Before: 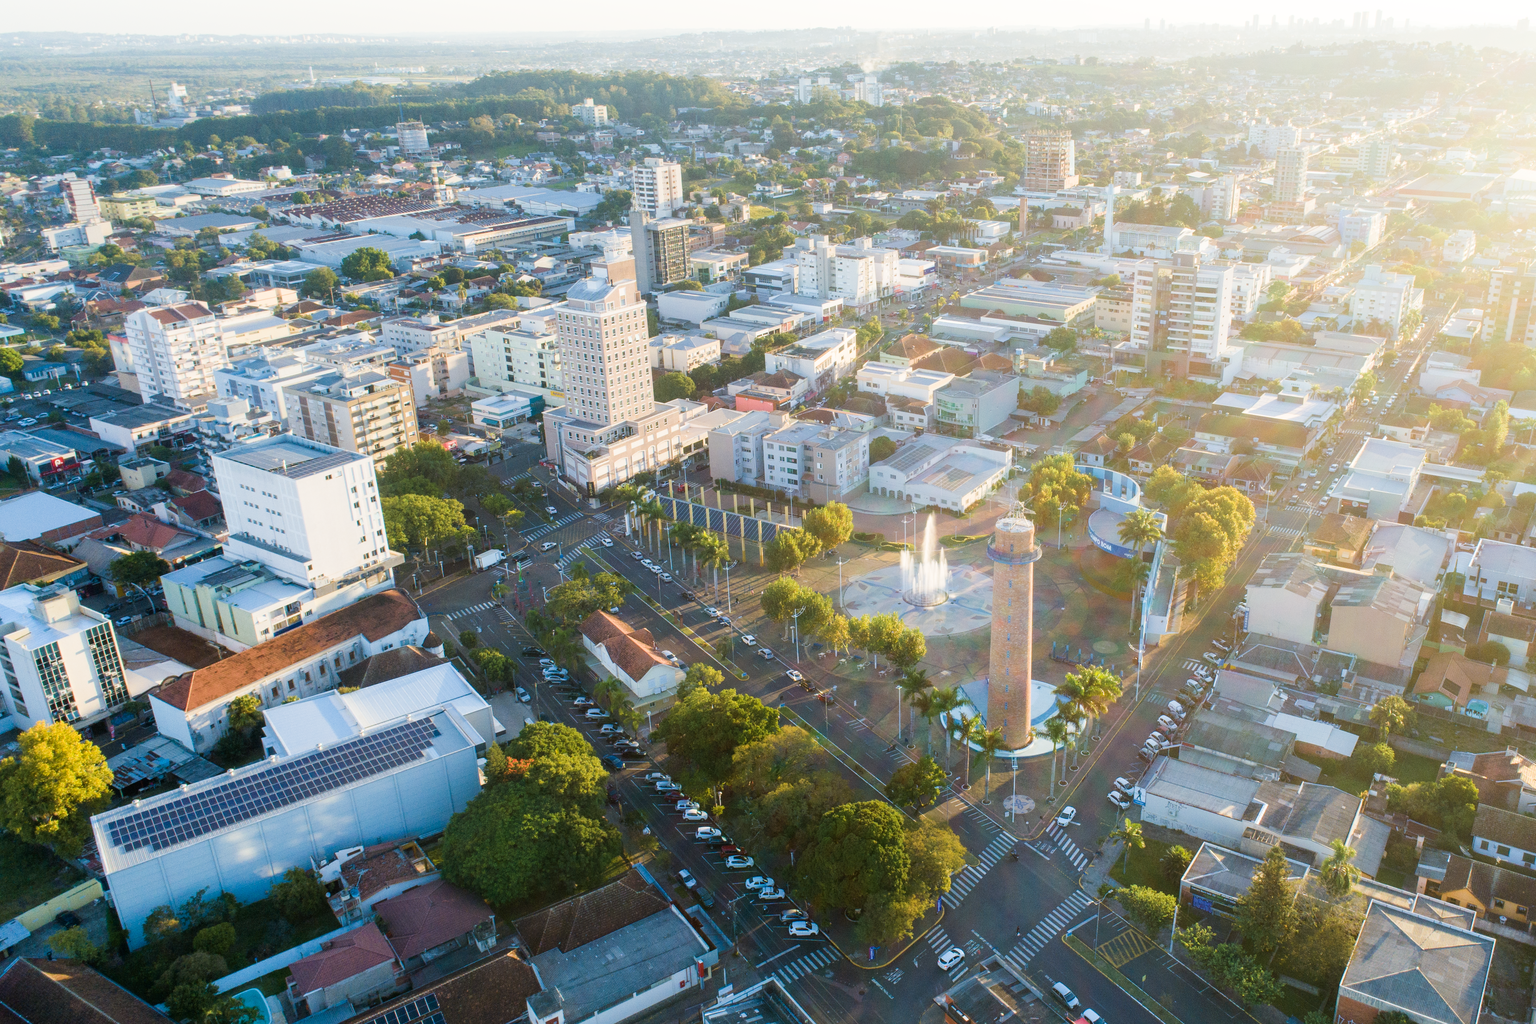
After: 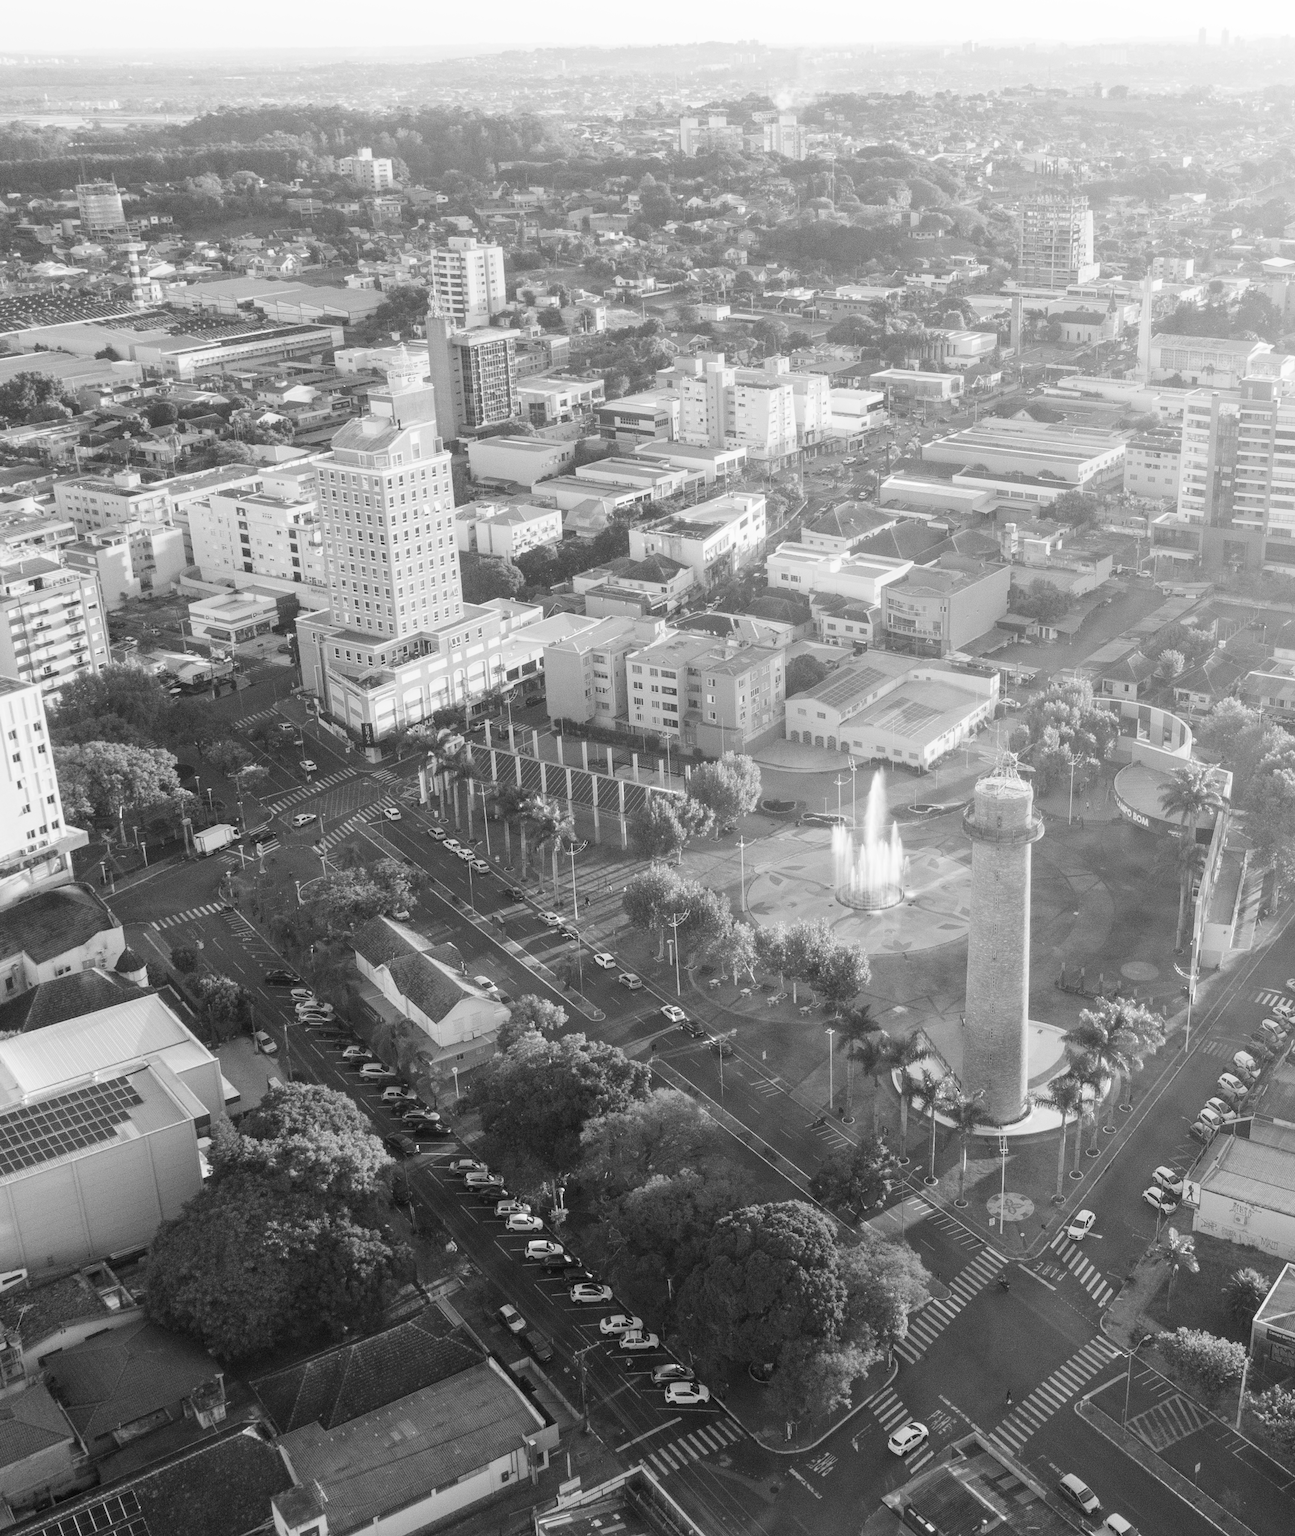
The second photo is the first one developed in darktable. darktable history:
monochrome: on, module defaults
crop and rotate: left 22.516%, right 21.234%
